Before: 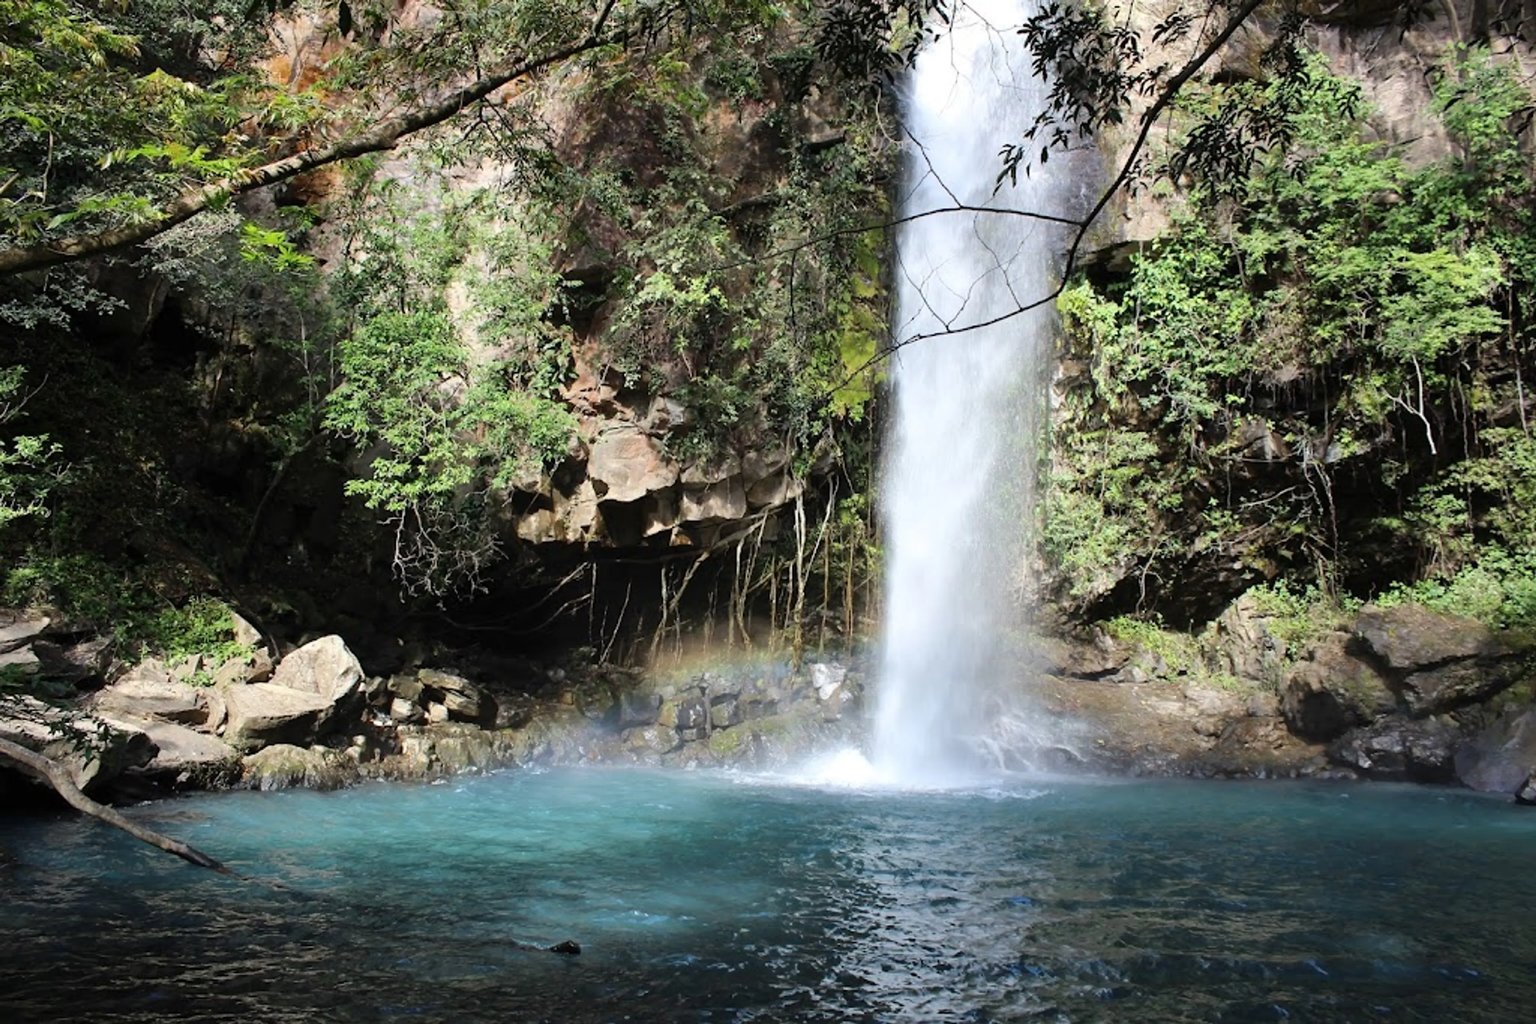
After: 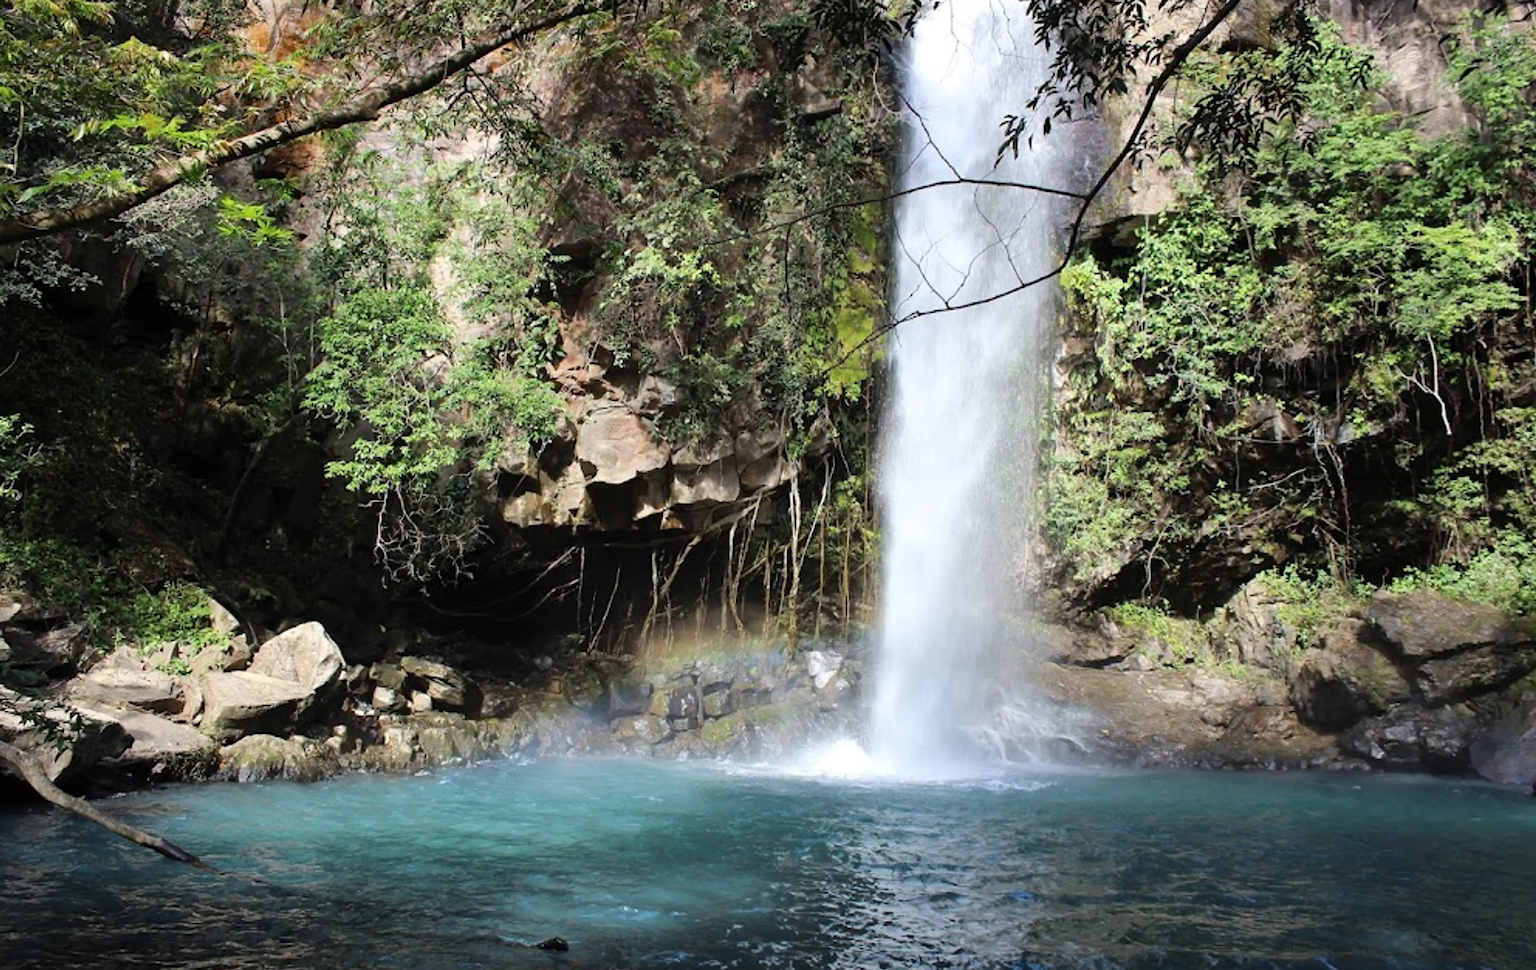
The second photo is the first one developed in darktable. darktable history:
crop: left 1.964%, top 3.251%, right 1.122%, bottom 4.933%
contrast equalizer: y [[0.5 ×6], [0.5 ×6], [0.5, 0.5, 0.501, 0.545, 0.707, 0.863], [0 ×6], [0 ×6]]
